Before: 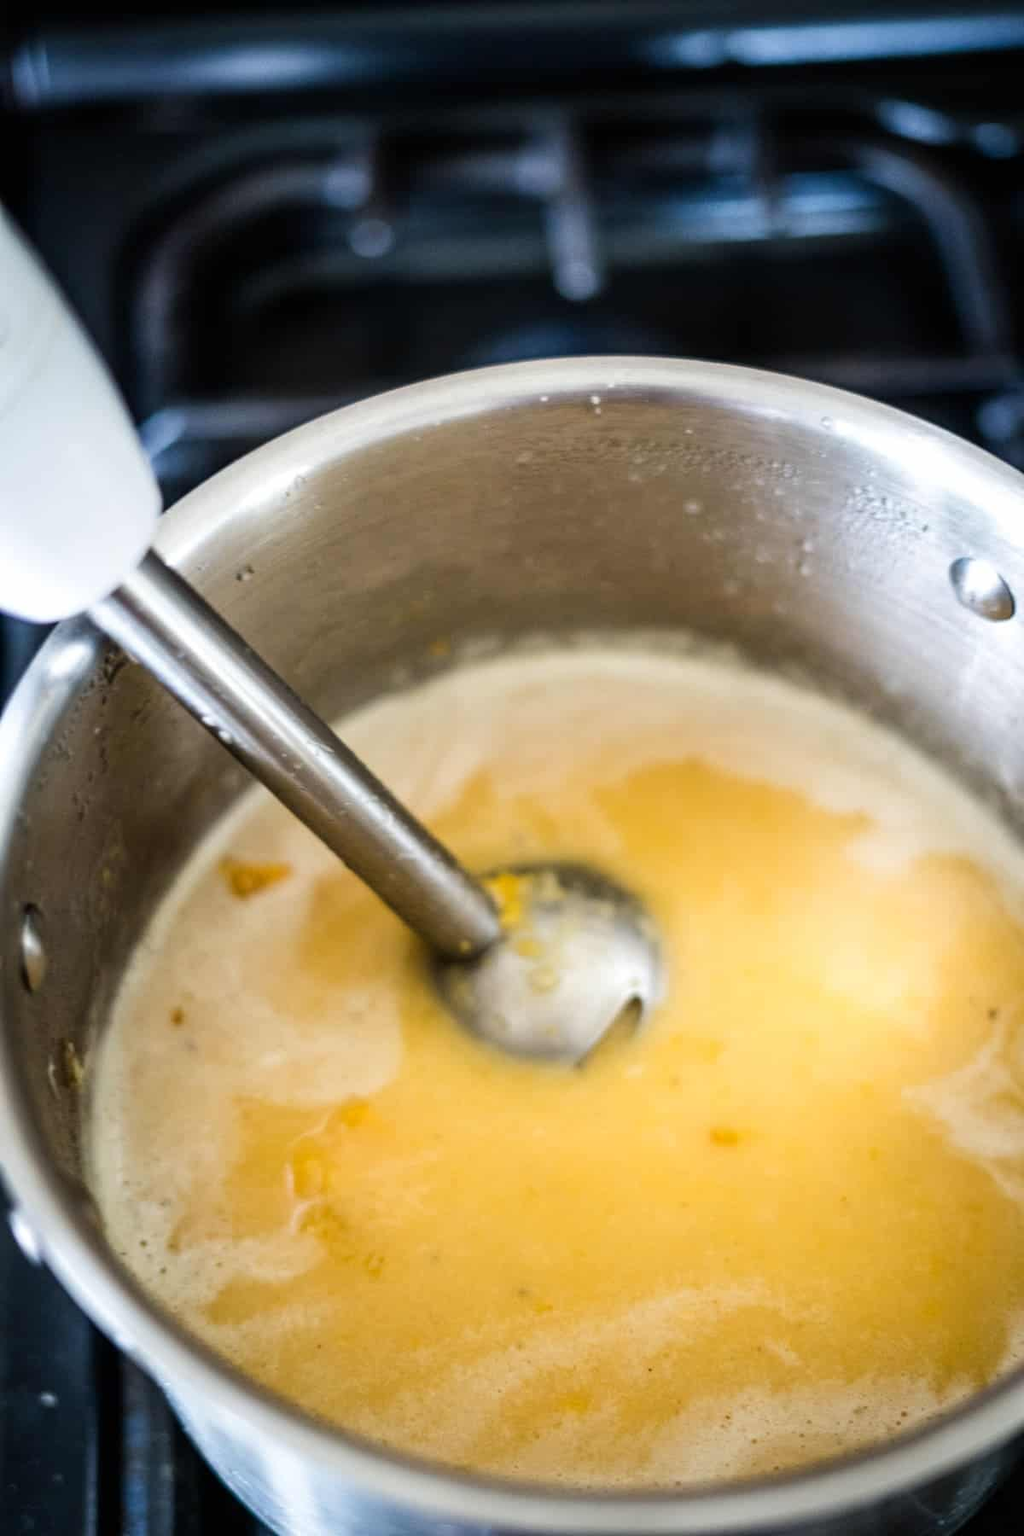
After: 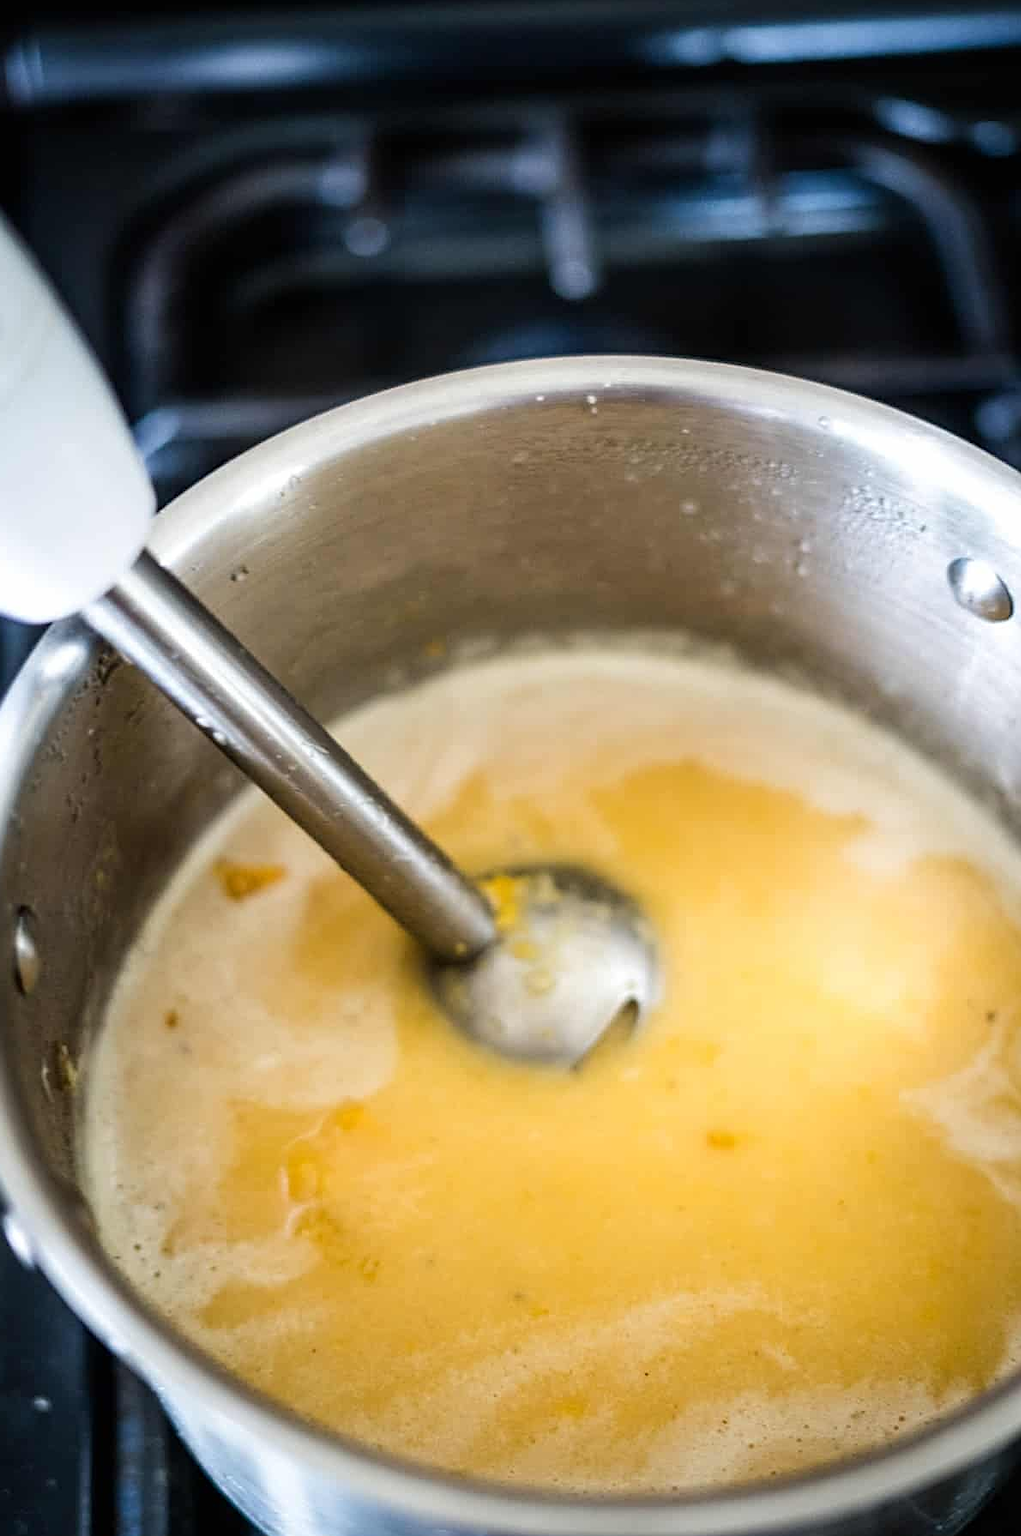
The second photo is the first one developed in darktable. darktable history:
crop and rotate: left 0.748%, top 0.182%, bottom 0.302%
sharpen: on, module defaults
